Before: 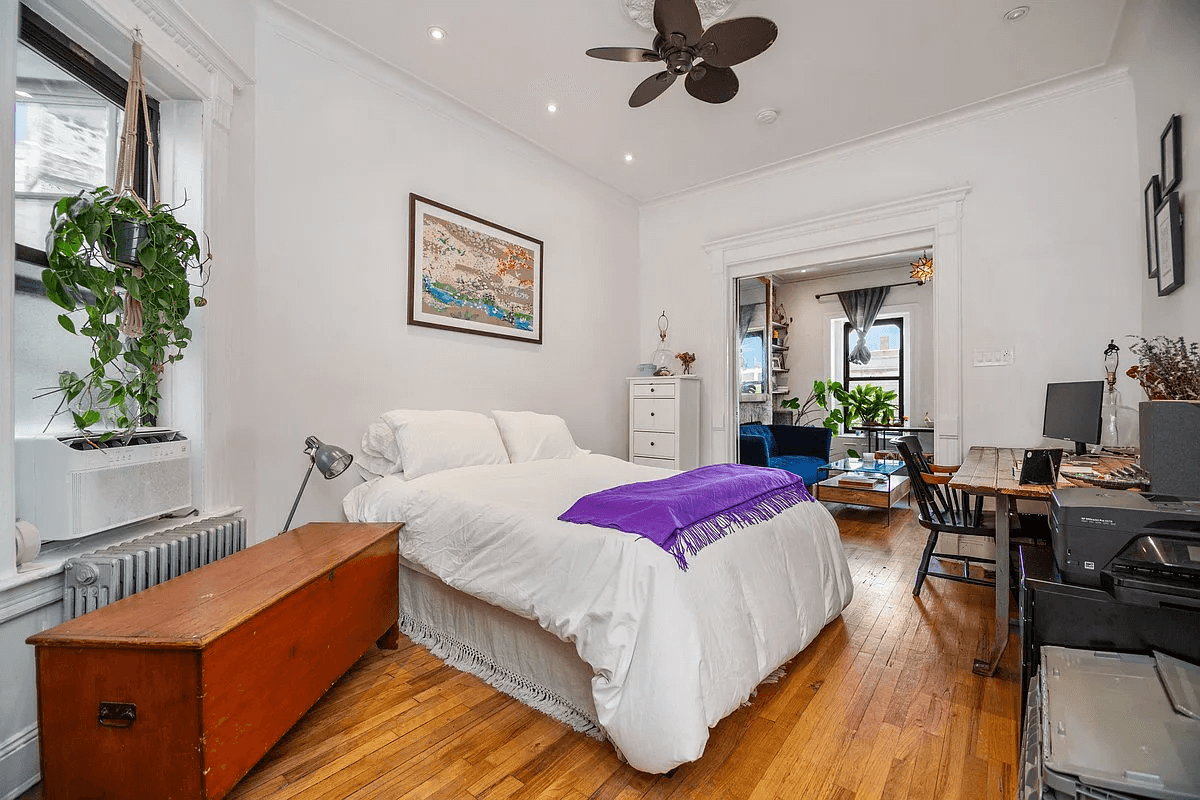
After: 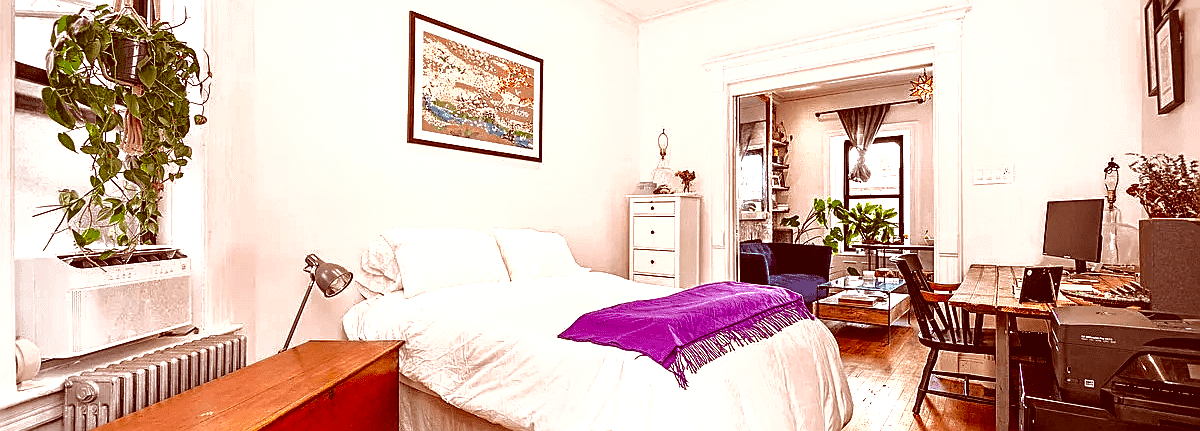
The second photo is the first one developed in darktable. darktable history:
crop and rotate: top 22.762%, bottom 23.345%
exposure: exposure 1 EV, compensate exposure bias true, compensate highlight preservation false
shadows and highlights: shadows 8.4, white point adjustment 0.856, highlights -39.91
sharpen: on, module defaults
contrast brightness saturation: contrast 0.07, brightness -0.146, saturation 0.115
color correction: highlights a* 9.5, highlights b* 8.52, shadows a* 39.4, shadows b* 39.82, saturation 0.811
